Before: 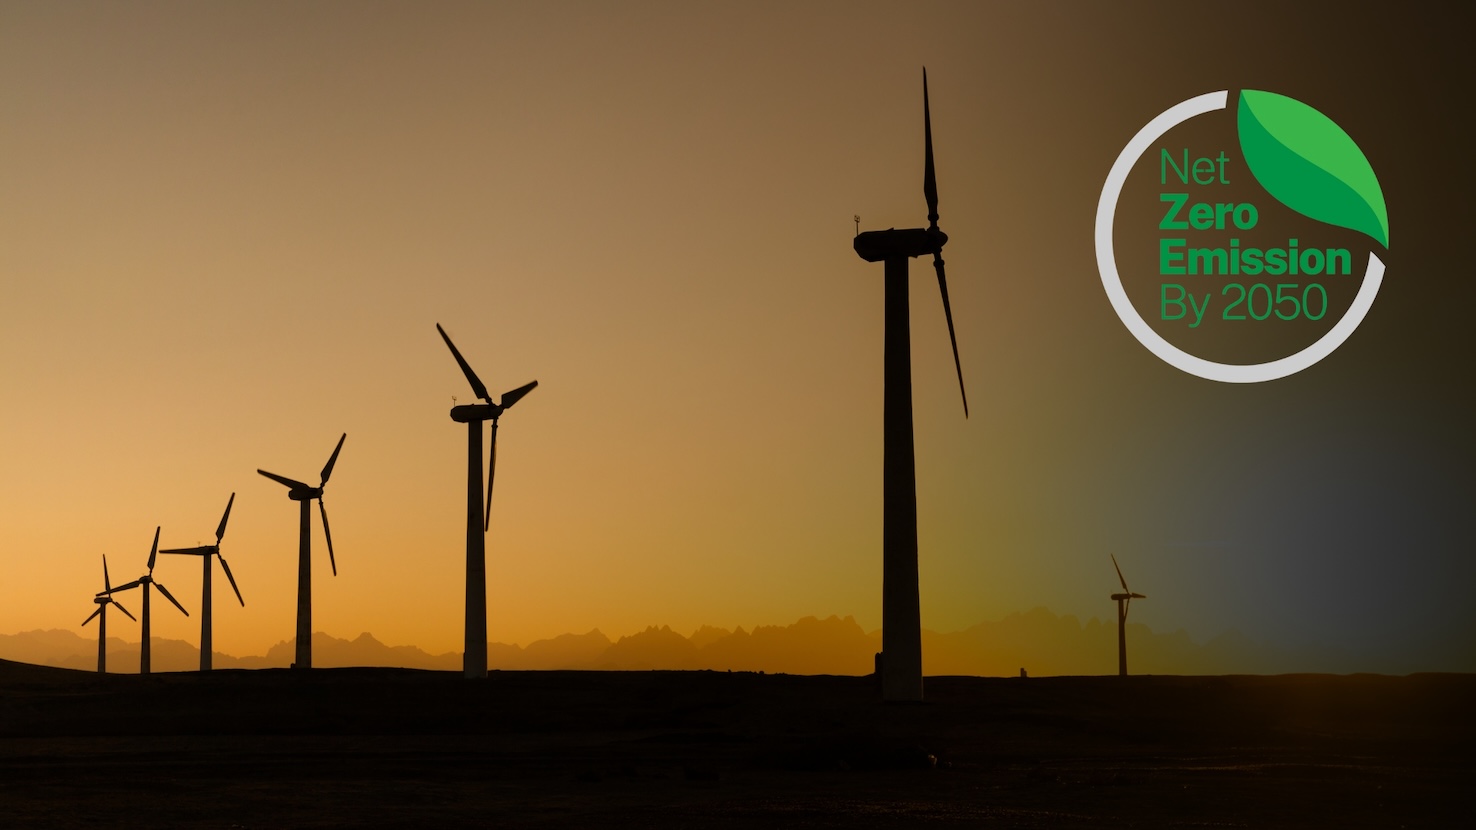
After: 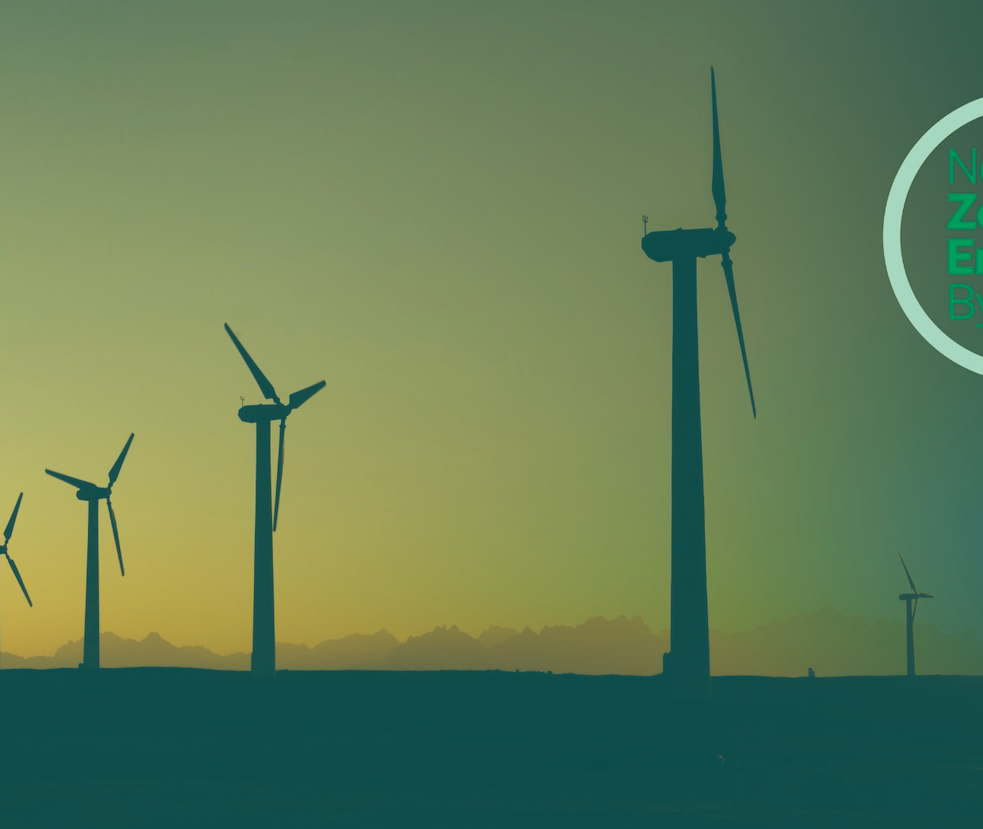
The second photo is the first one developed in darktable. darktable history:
color correction: highlights a* -20.08, highlights b* 9.8, shadows a* -20.4, shadows b* -10.76
exposure: black level correction -0.062, exposure -0.05 EV, compensate highlight preservation false
crop and rotate: left 14.385%, right 18.948%
